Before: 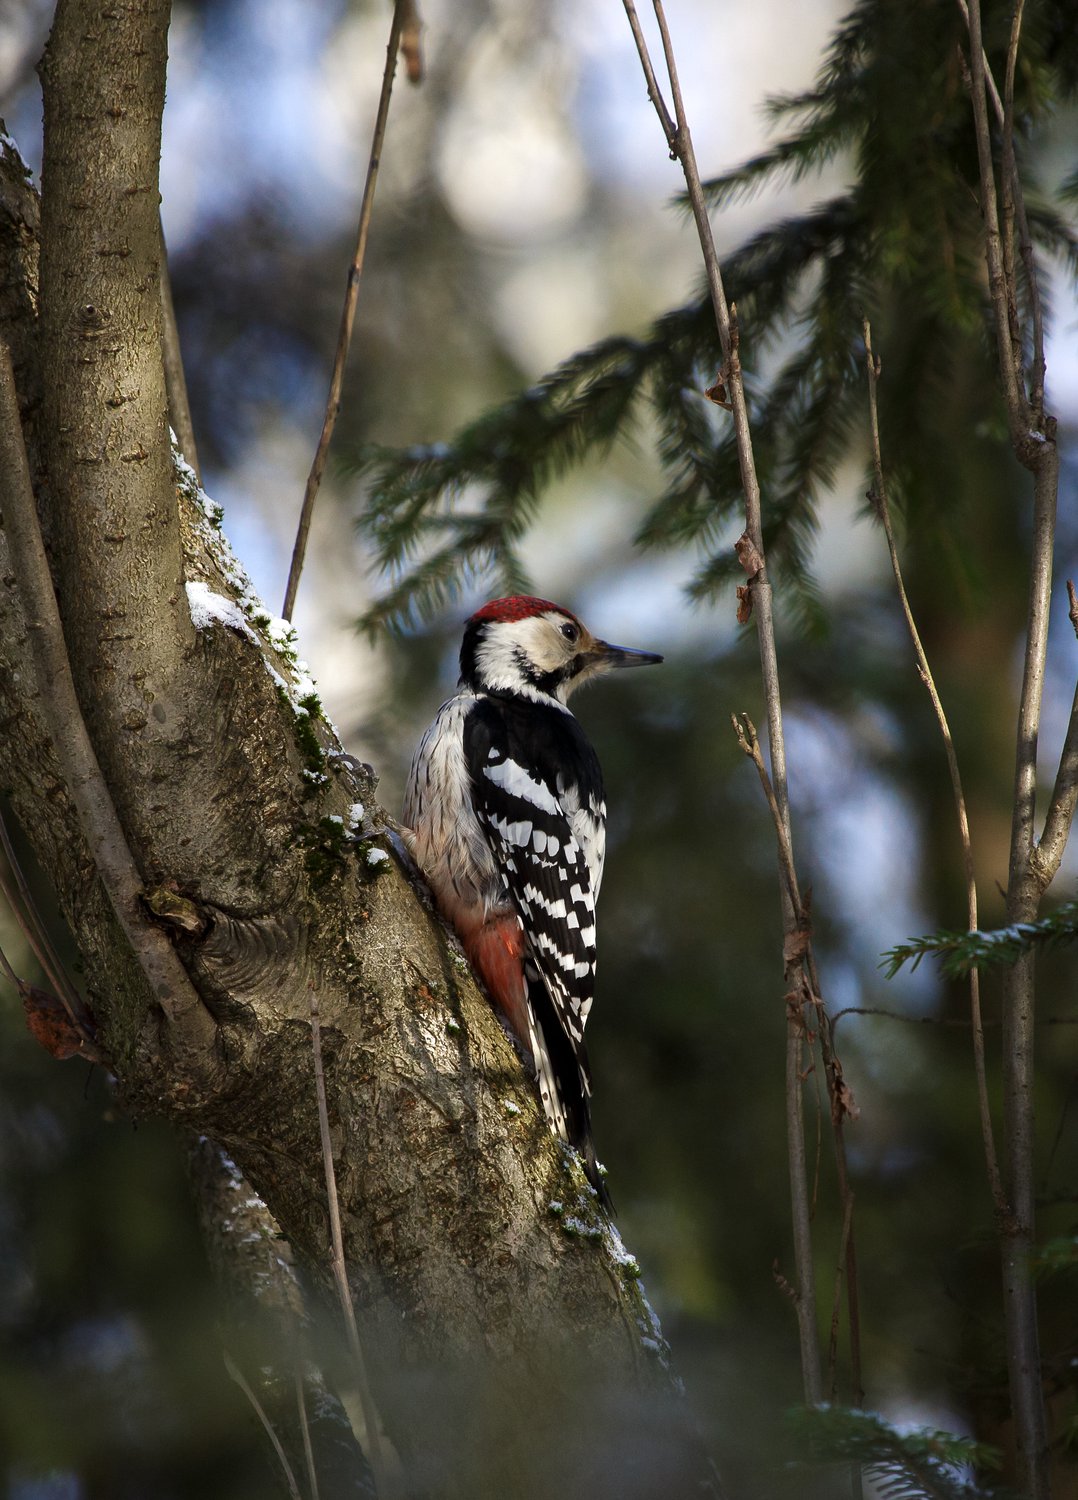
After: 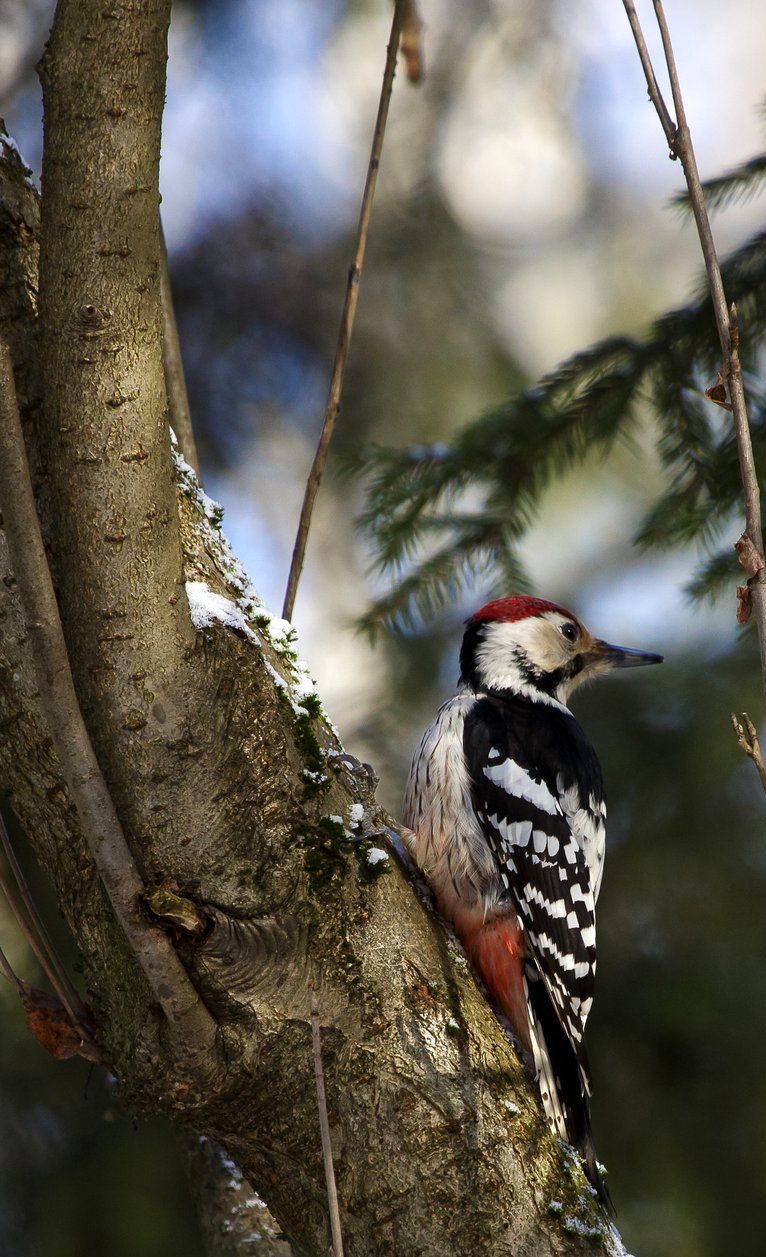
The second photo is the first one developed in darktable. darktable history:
contrast brightness saturation: saturation 0.126
crop: right 28.938%, bottom 16.173%
color calibration: illuminant same as pipeline (D50), adaptation XYZ, x 0.345, y 0.358, temperature 5008.43 K
